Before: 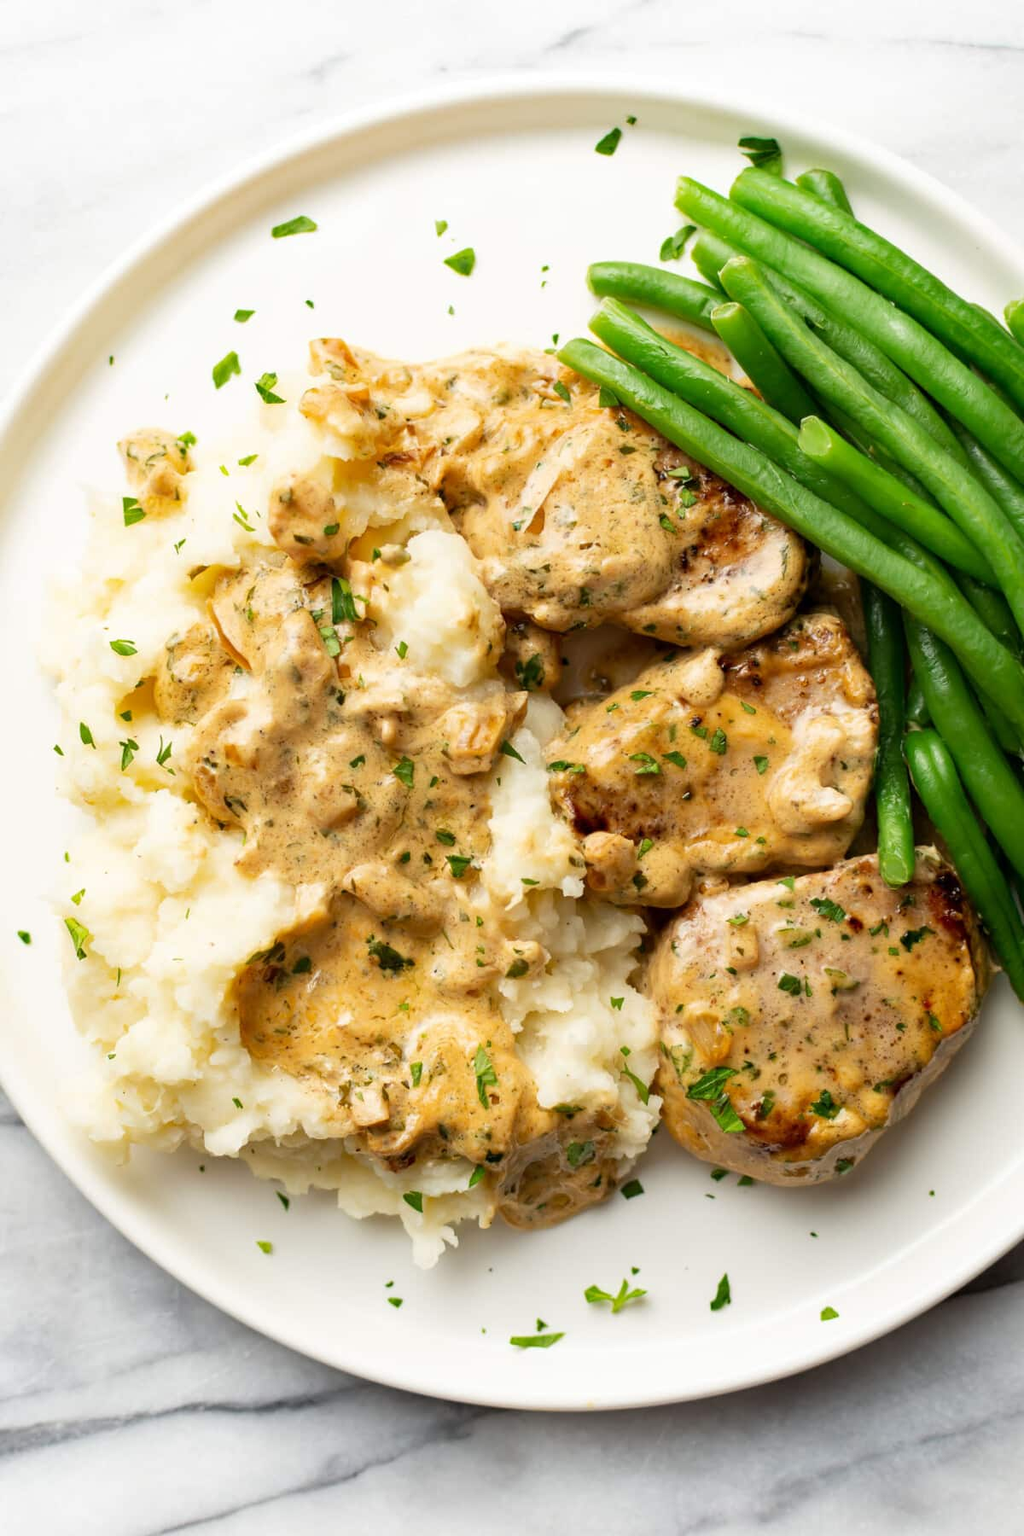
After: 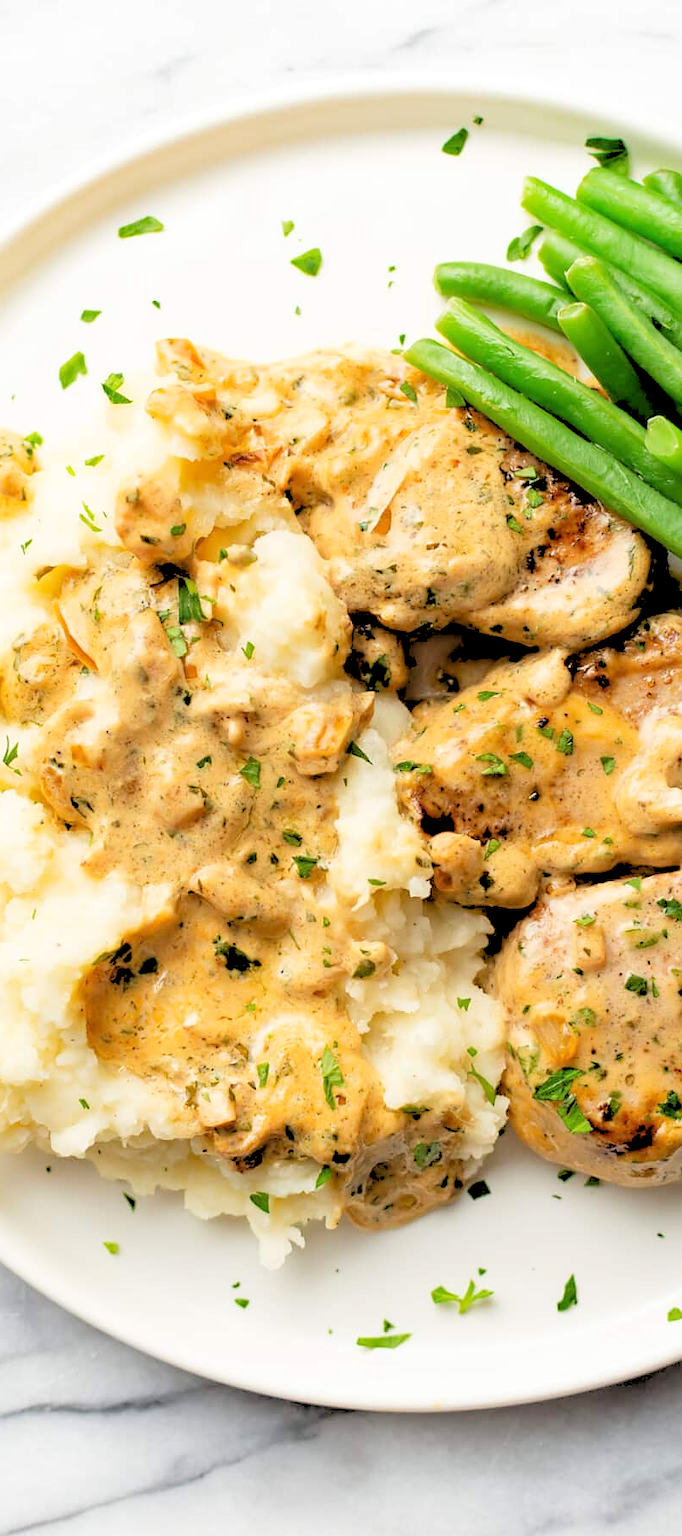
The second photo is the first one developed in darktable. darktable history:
rgb levels: levels [[0.027, 0.429, 0.996], [0, 0.5, 1], [0, 0.5, 1]]
sharpen: radius 1
crop and rotate: left 15.055%, right 18.278%
